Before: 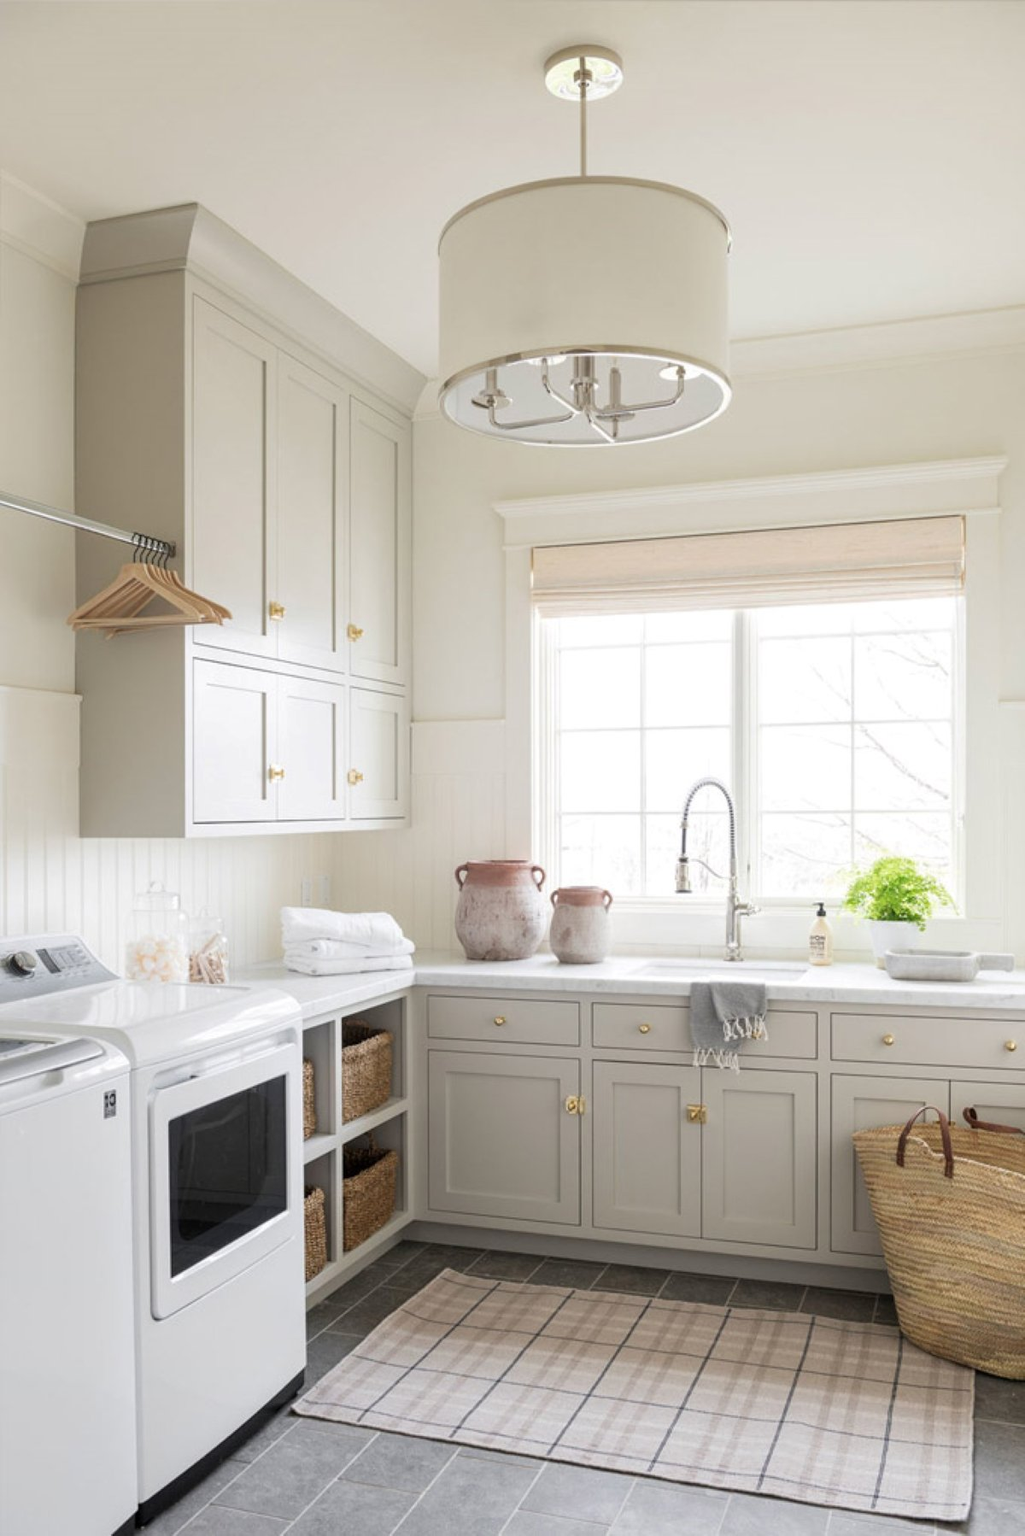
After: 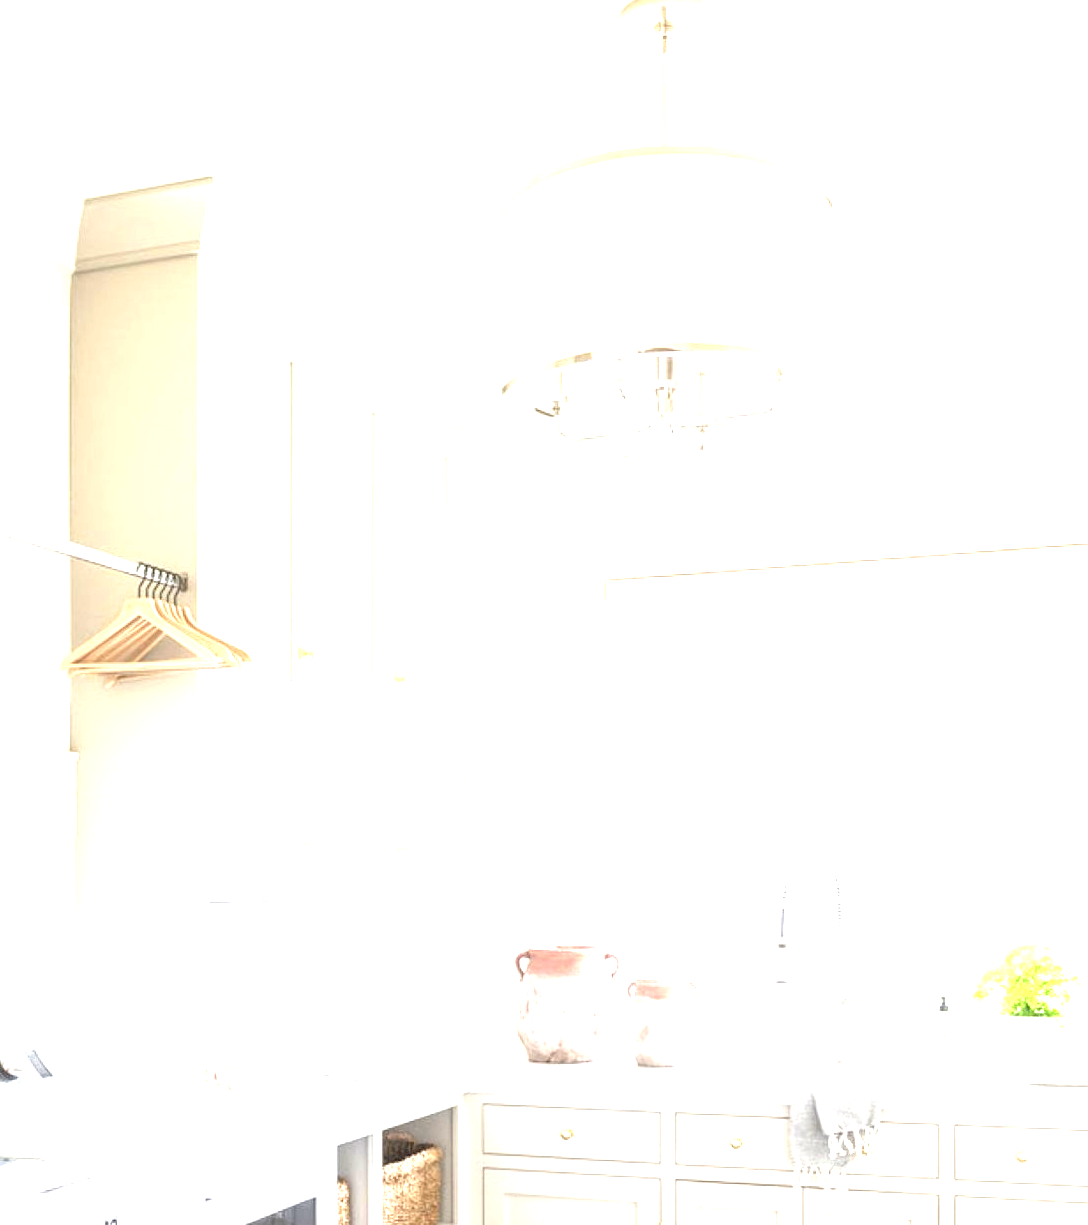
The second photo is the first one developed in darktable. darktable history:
local contrast: on, module defaults
exposure: exposure 1.999 EV, compensate highlight preservation false
crop: left 1.554%, top 3.423%, right 7.754%, bottom 28.405%
